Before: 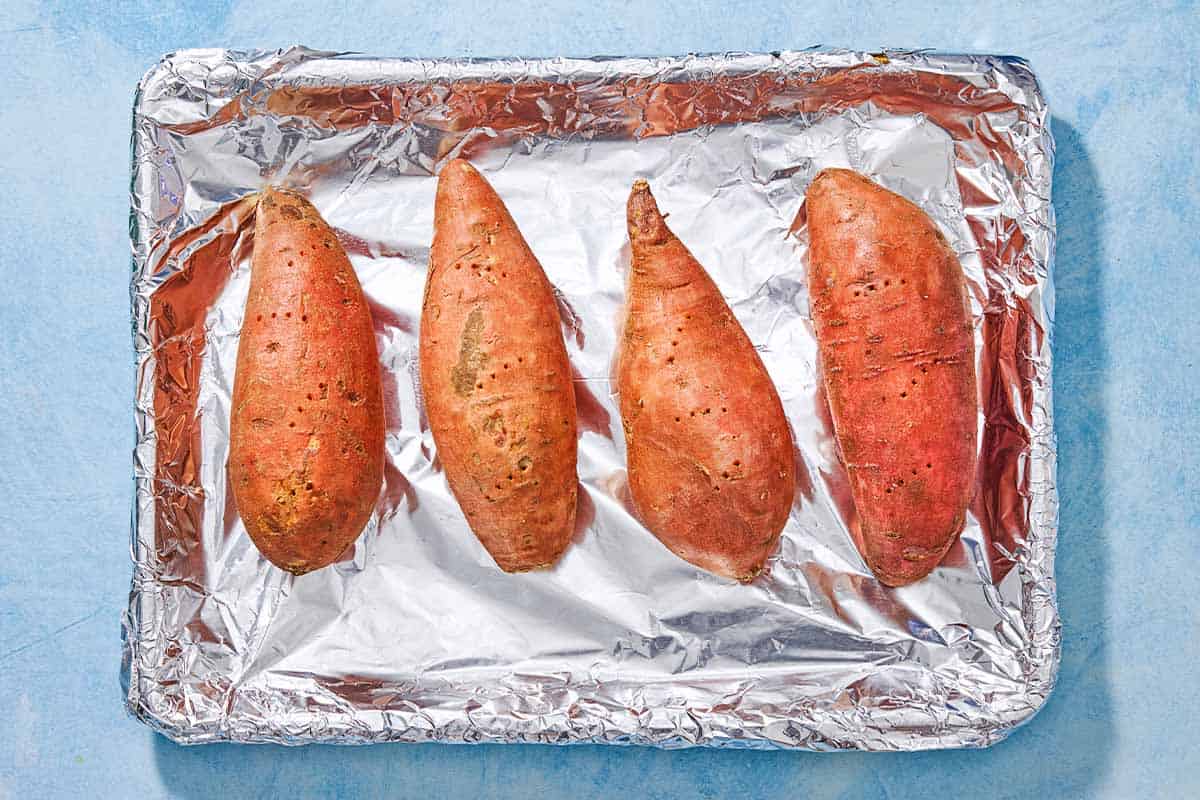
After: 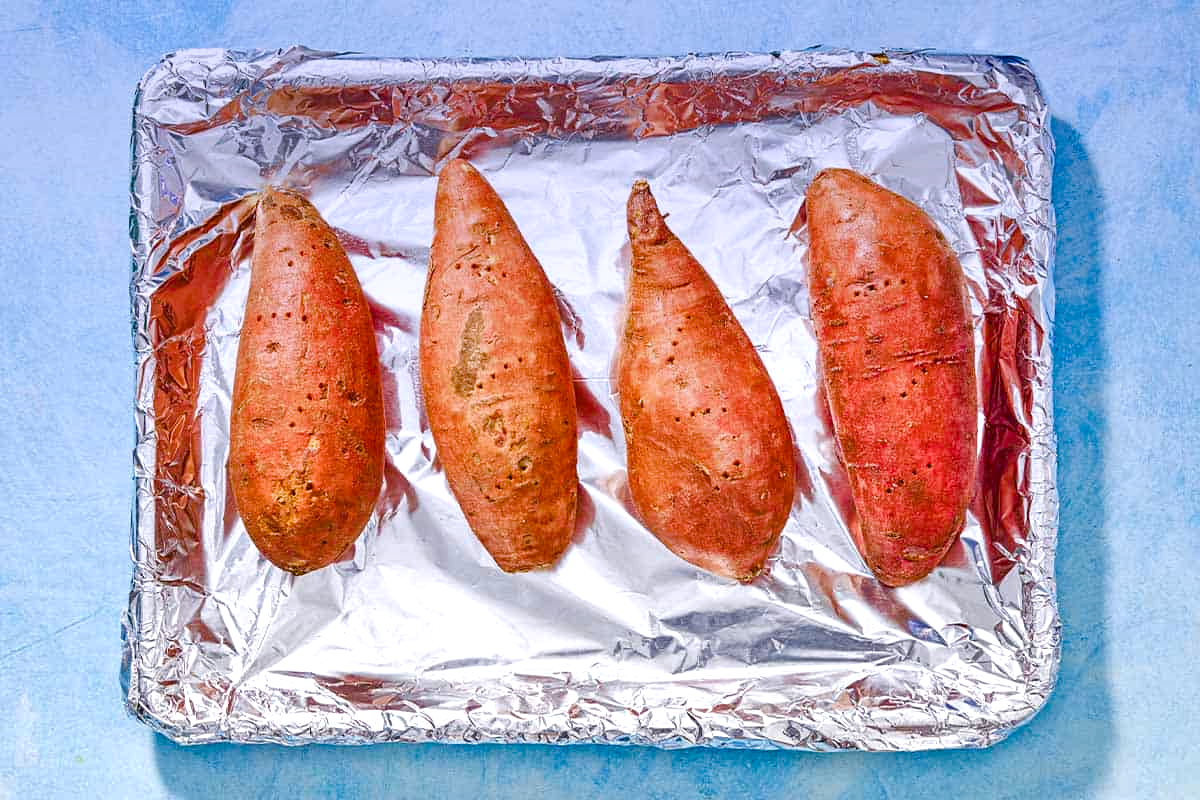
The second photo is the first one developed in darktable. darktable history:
graduated density: hue 238.83°, saturation 50%
color balance rgb: perceptual saturation grading › global saturation 25%, perceptual saturation grading › highlights -50%, perceptual saturation grading › shadows 30%, perceptual brilliance grading › global brilliance 12%, global vibrance 20%
